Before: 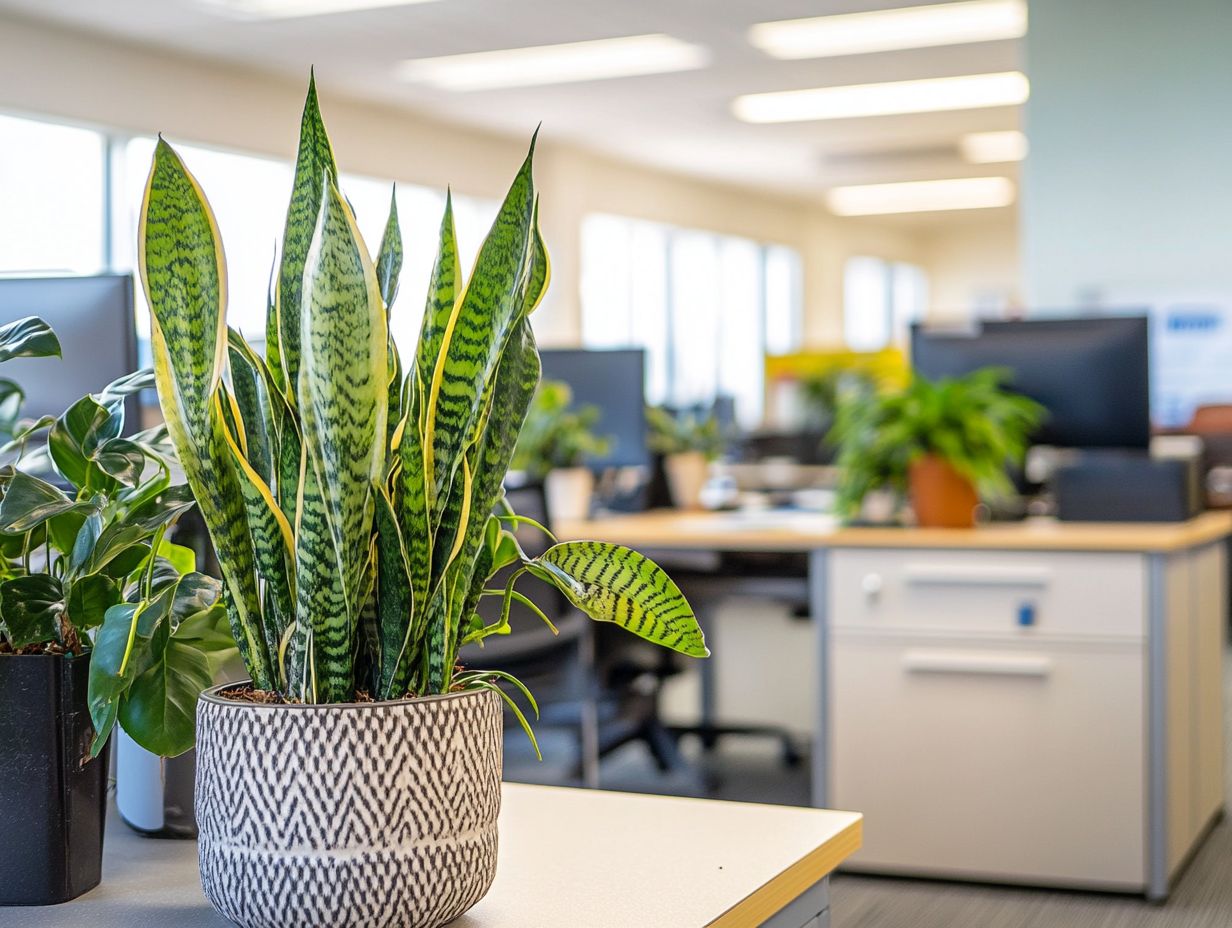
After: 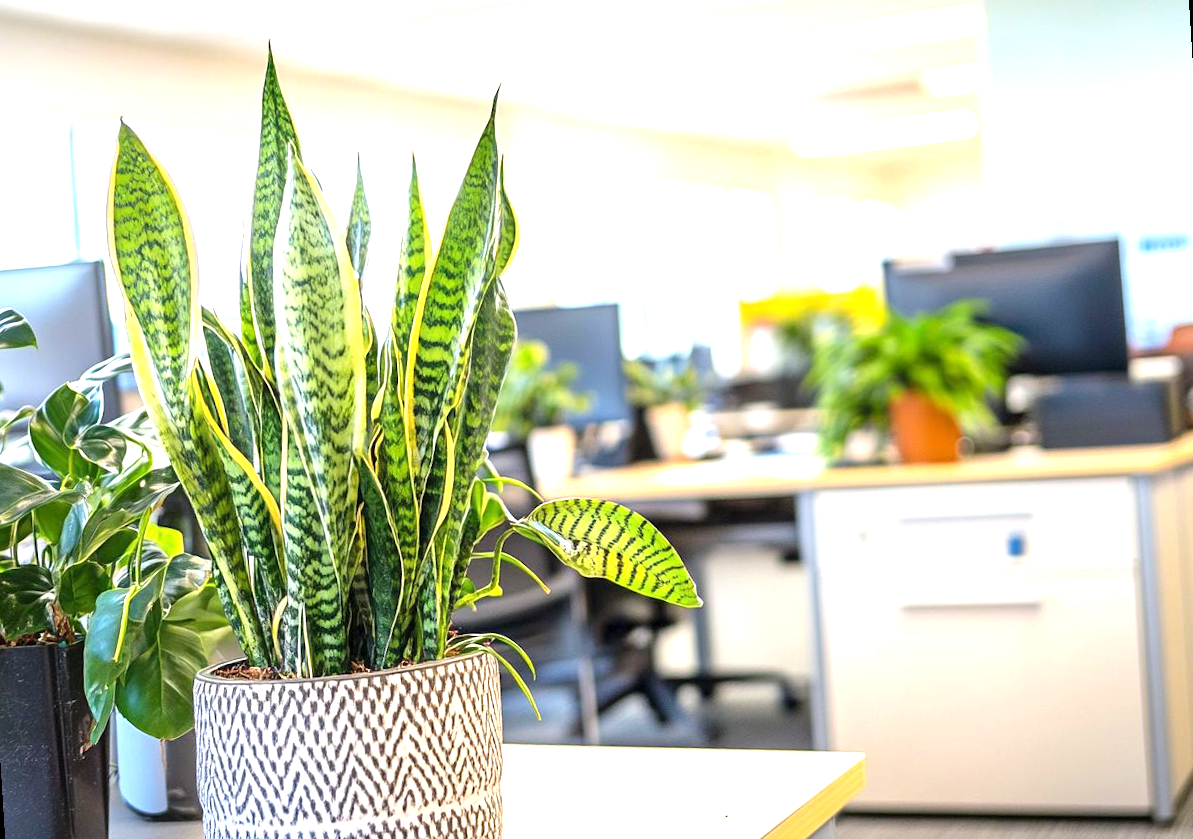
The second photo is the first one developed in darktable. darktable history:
rotate and perspective: rotation -3.52°, crop left 0.036, crop right 0.964, crop top 0.081, crop bottom 0.919
exposure: exposure 1.089 EV, compensate highlight preservation false
